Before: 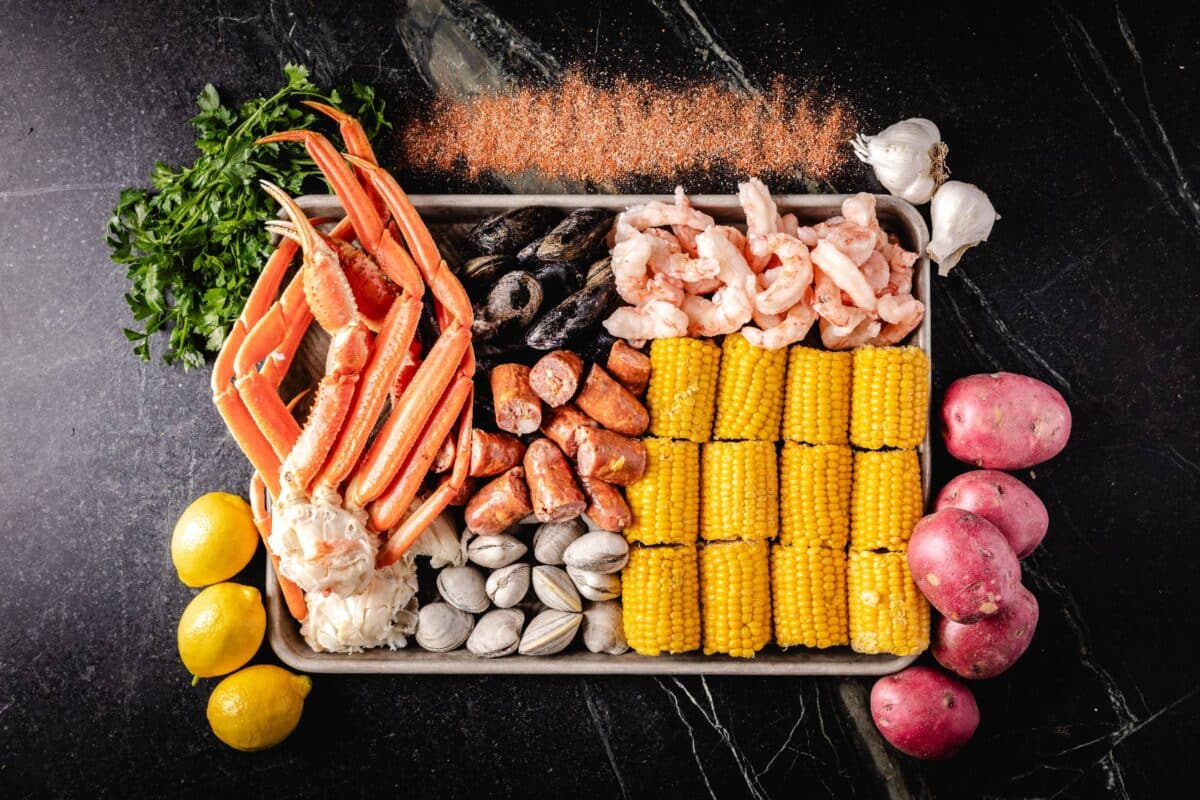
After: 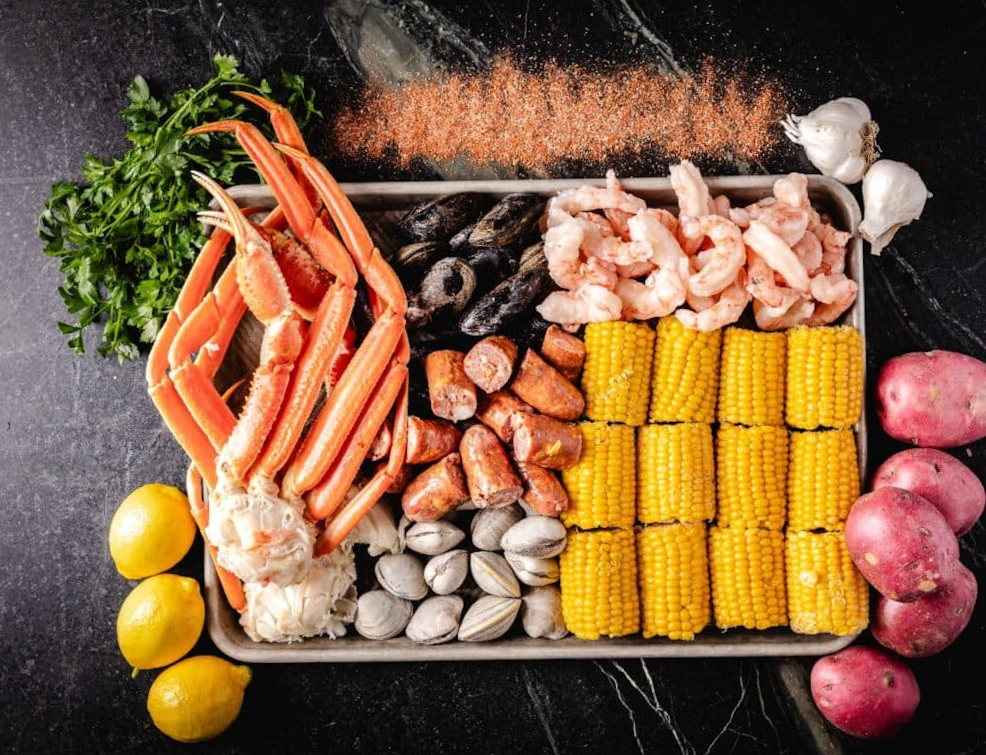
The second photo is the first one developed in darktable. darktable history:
base curve: preserve colors none
crop and rotate: angle 1°, left 4.281%, top 0.642%, right 11.383%, bottom 2.486%
